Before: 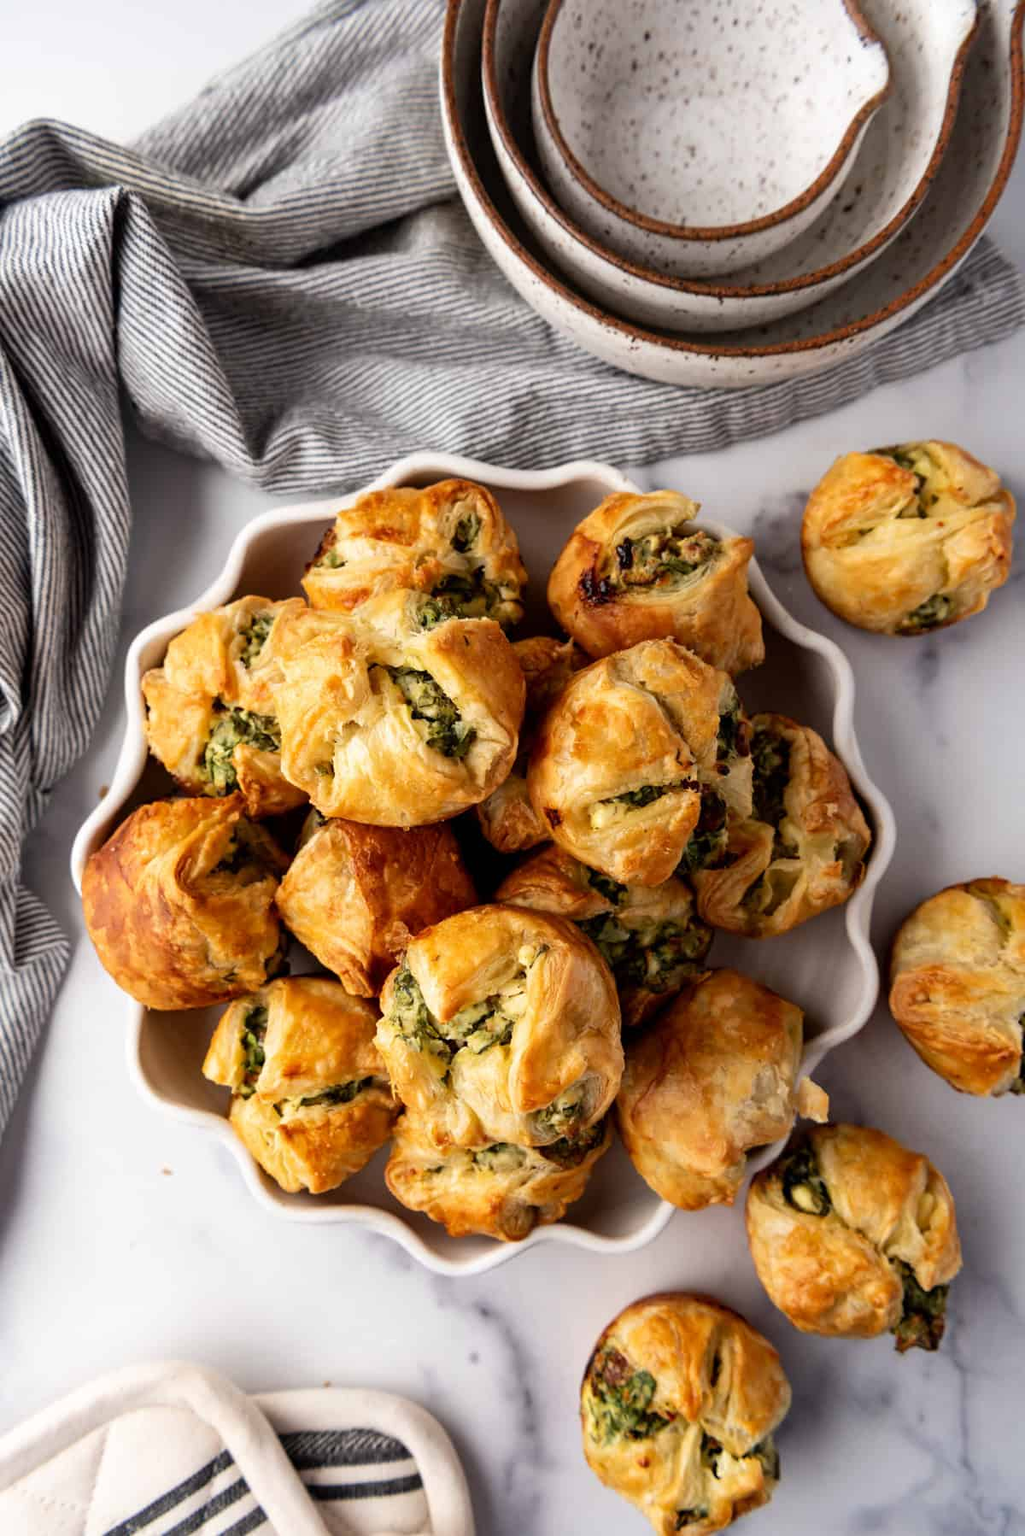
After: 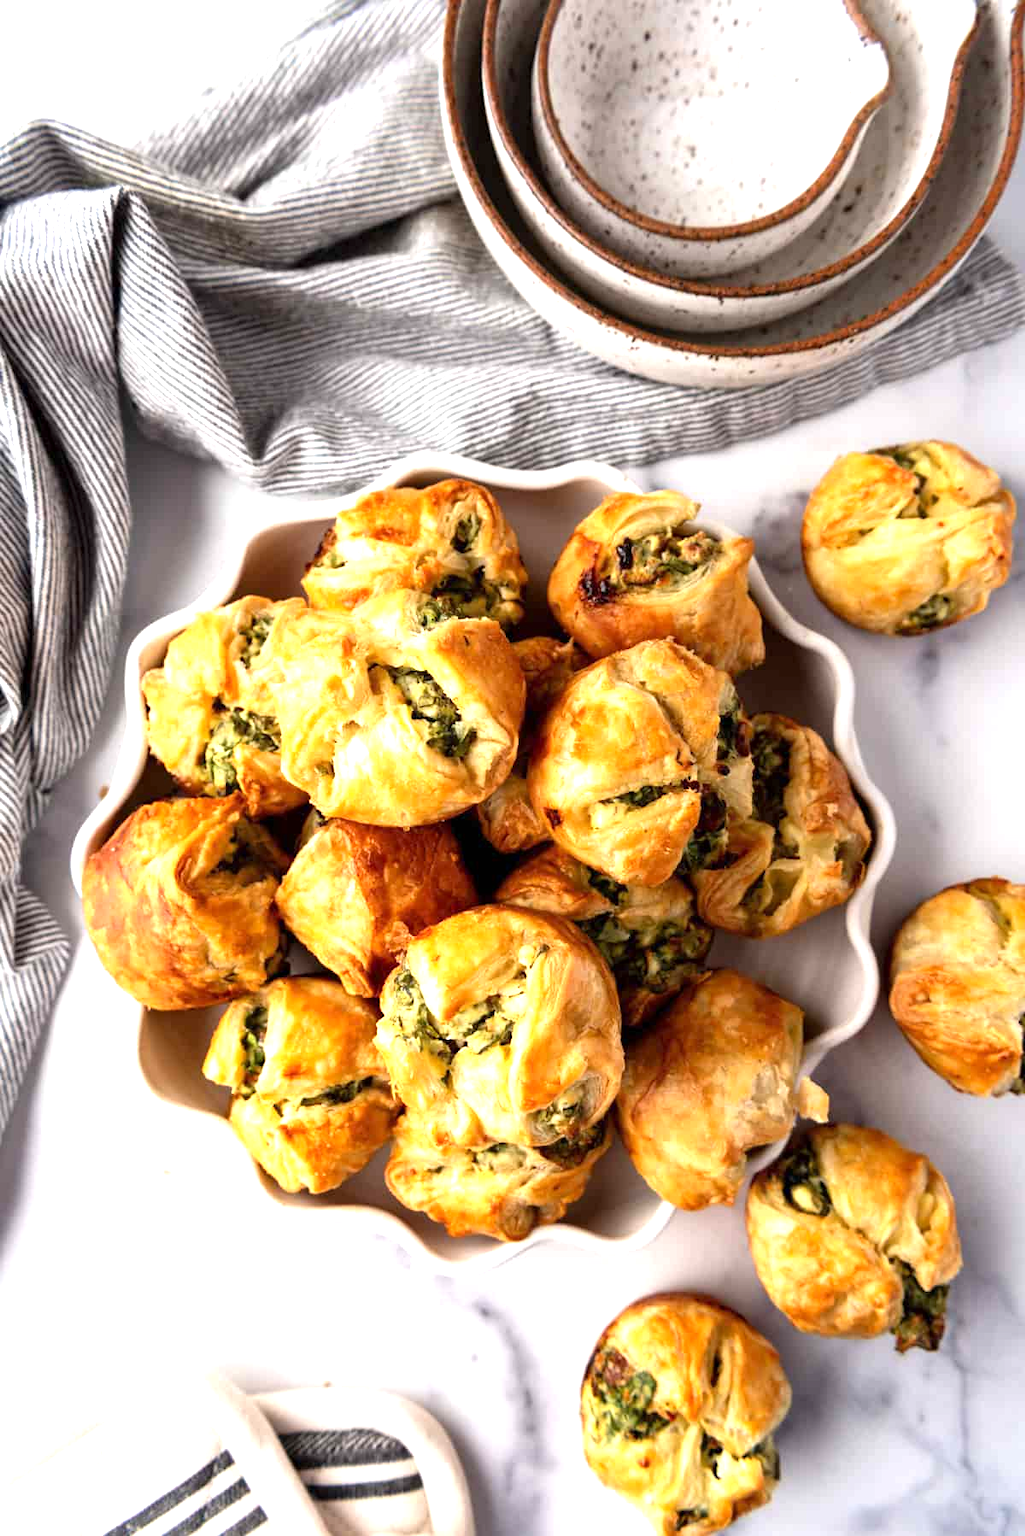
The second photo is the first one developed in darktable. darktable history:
exposure: black level correction 0, exposure 0.934 EV, compensate highlight preservation false
